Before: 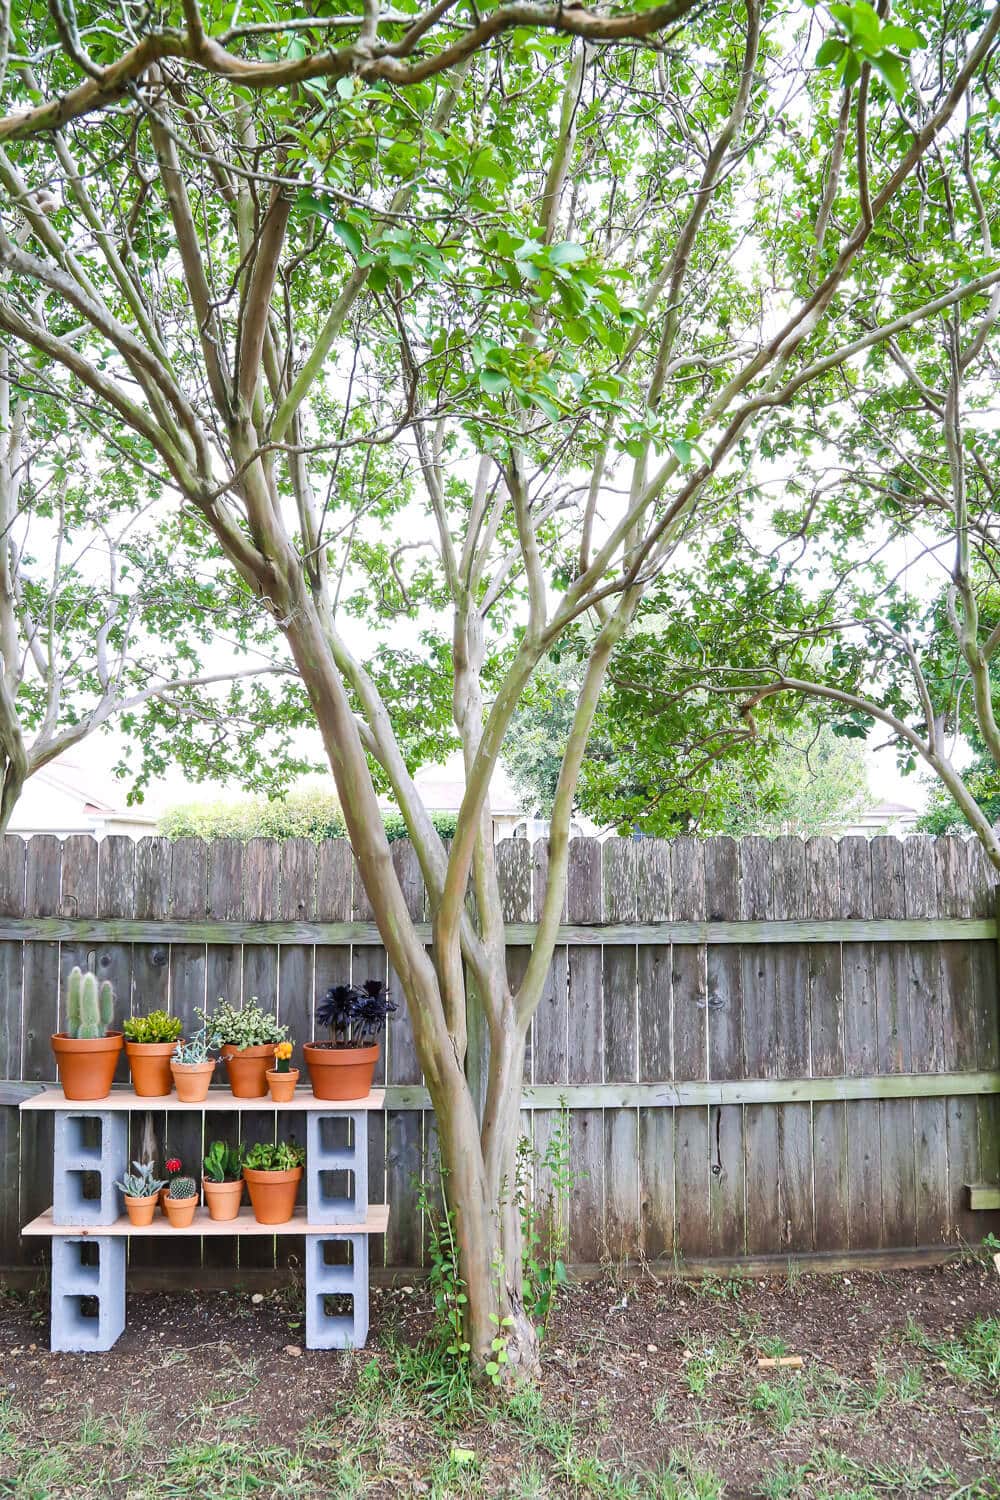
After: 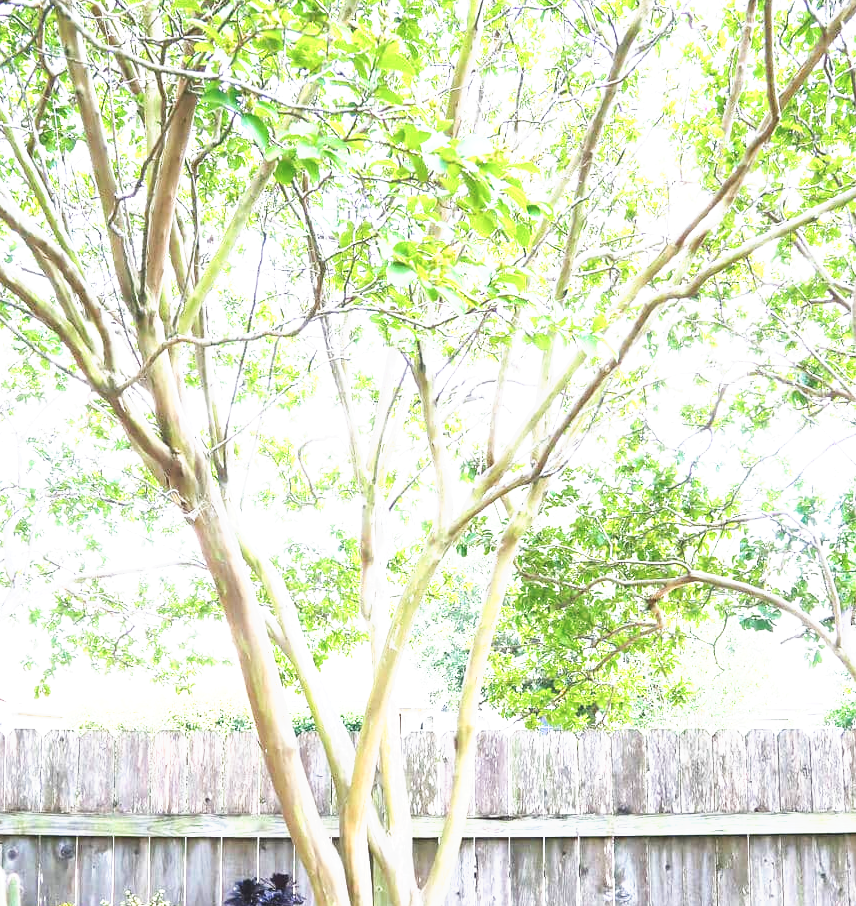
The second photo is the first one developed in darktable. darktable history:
exposure: black level correction 0, exposure 0.6 EV, compensate exposure bias true, compensate highlight preservation false
crop and rotate: left 9.345%, top 7.22%, right 4.982%, bottom 32.331%
tone curve: curves: ch0 [(0, 0) (0.003, 0.115) (0.011, 0.133) (0.025, 0.157) (0.044, 0.182) (0.069, 0.209) (0.1, 0.239) (0.136, 0.279) (0.177, 0.326) (0.224, 0.379) (0.277, 0.436) (0.335, 0.507) (0.399, 0.587) (0.468, 0.671) (0.543, 0.75) (0.623, 0.837) (0.709, 0.916) (0.801, 0.978) (0.898, 0.985) (1, 1)], preserve colors none
